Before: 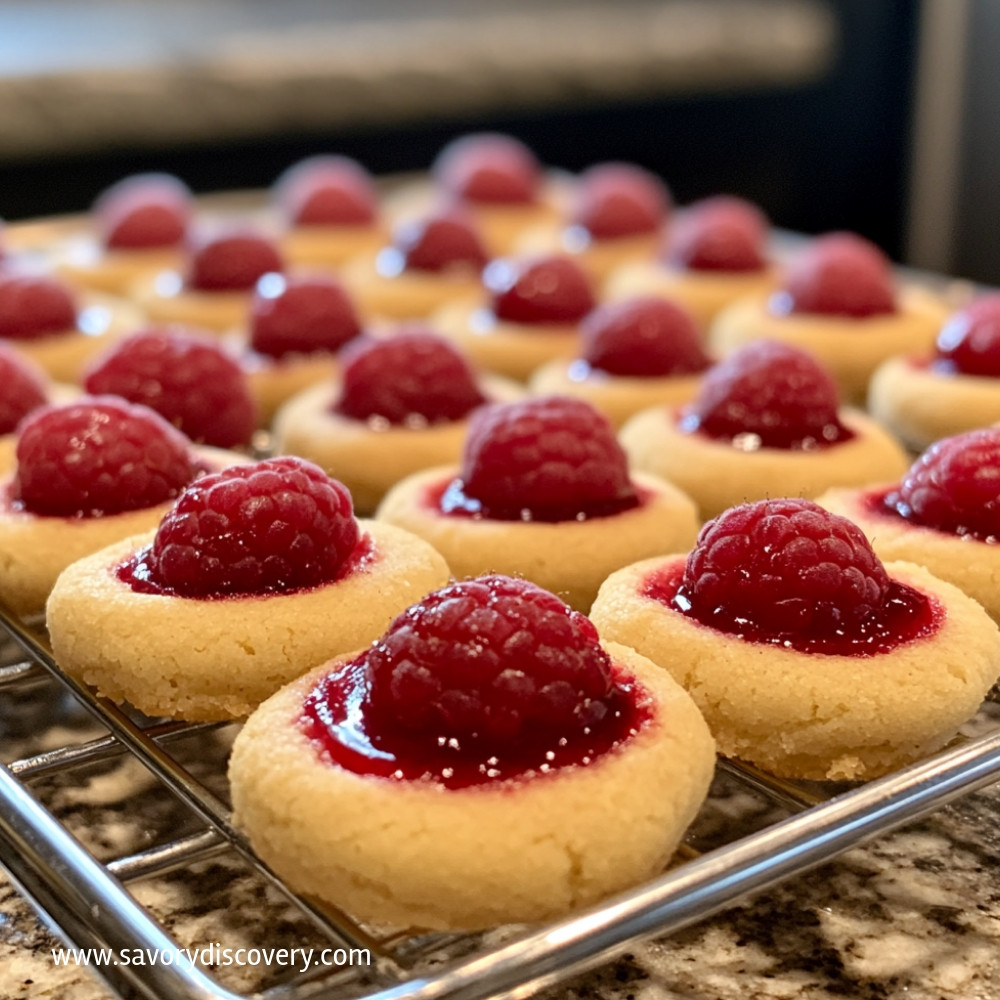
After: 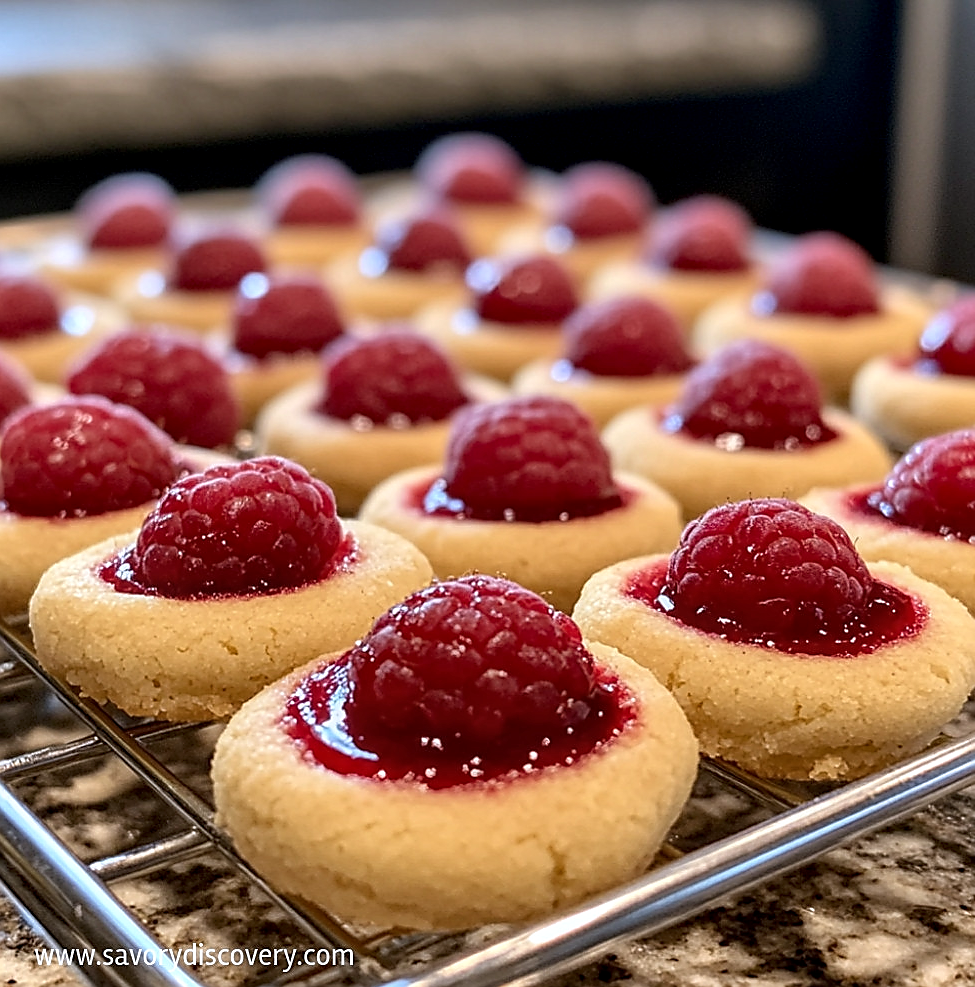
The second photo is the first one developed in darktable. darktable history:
crop and rotate: left 1.774%, right 0.633%, bottom 1.28%
sharpen: radius 1.4, amount 1.25, threshold 0.7
color calibration: illuminant as shot in camera, x 0.358, y 0.373, temperature 4628.91 K
local contrast: detail 130%
